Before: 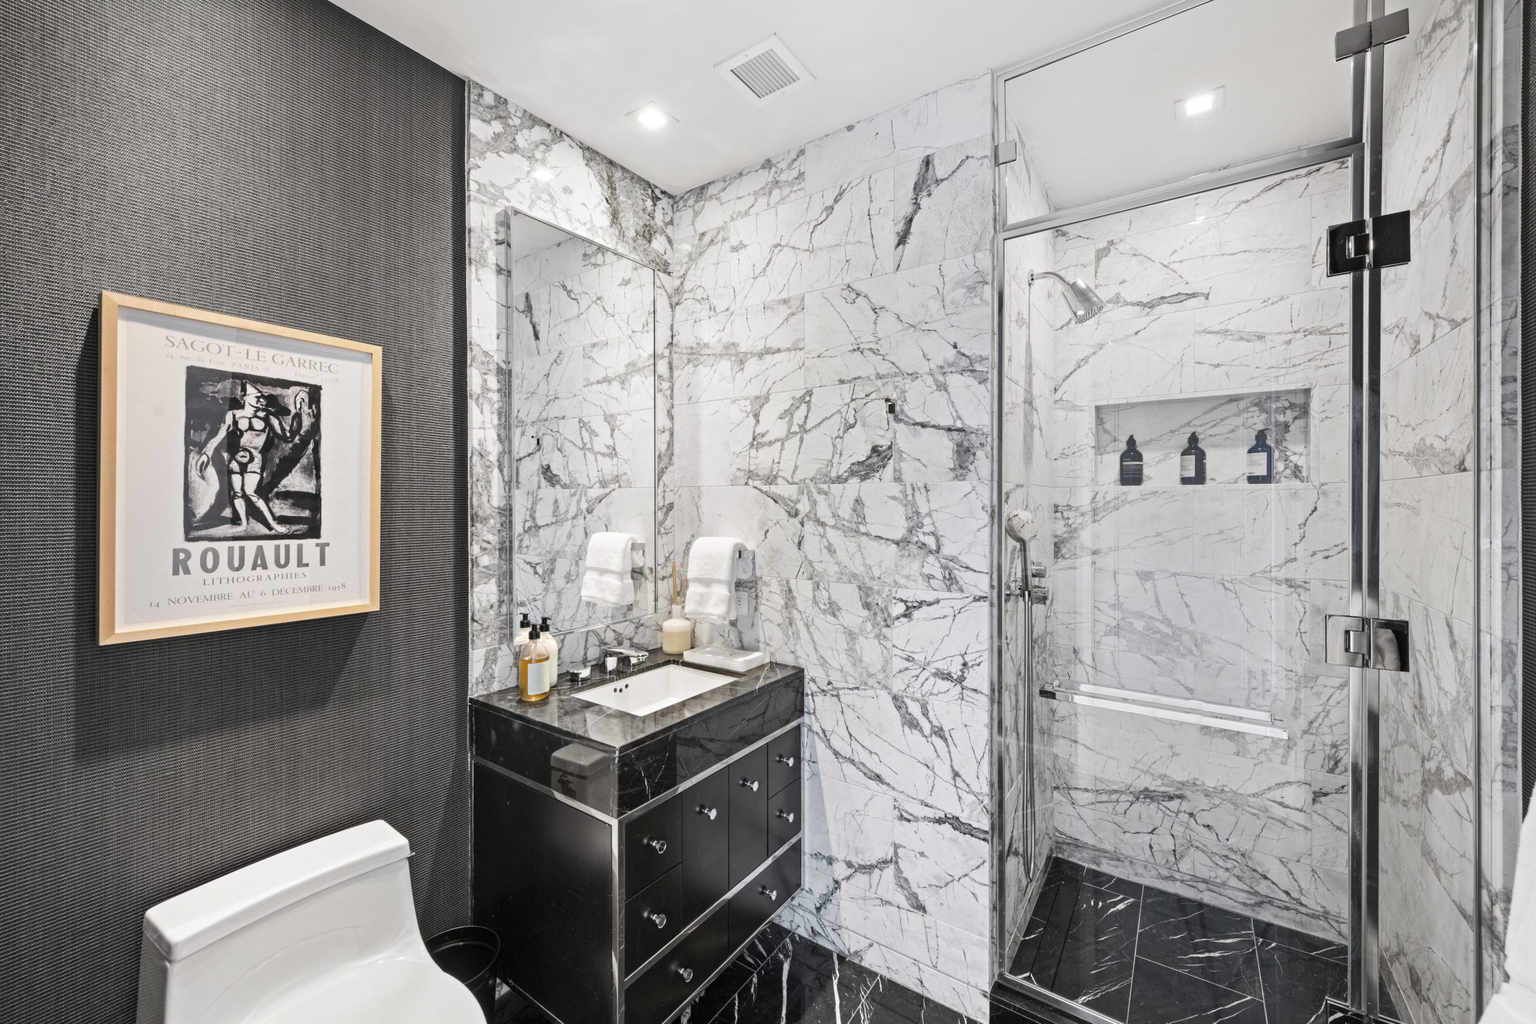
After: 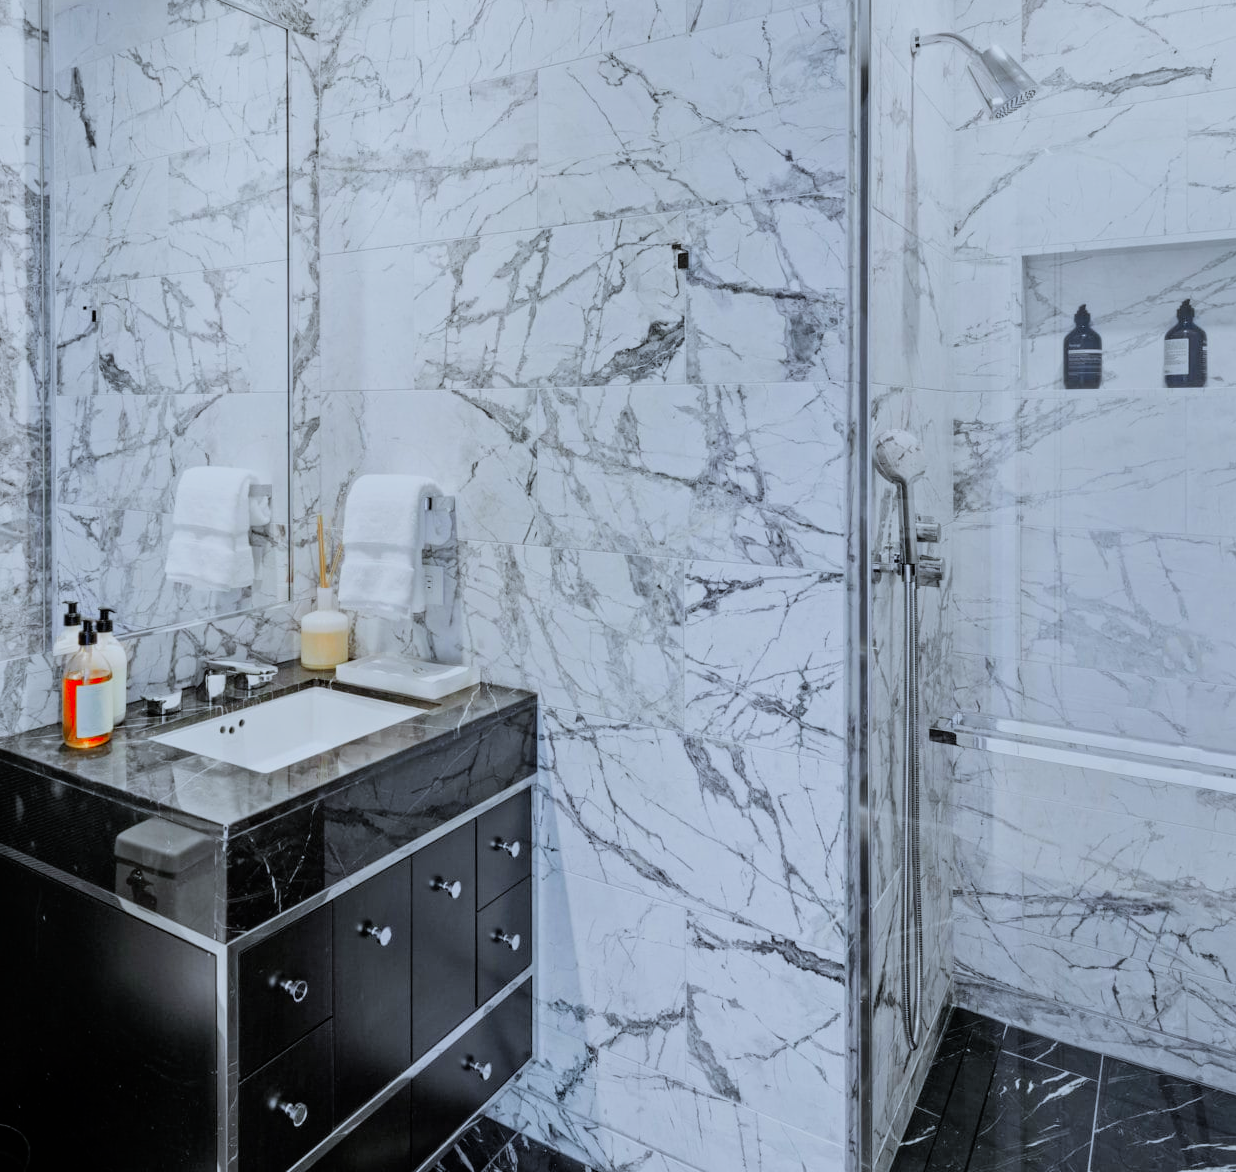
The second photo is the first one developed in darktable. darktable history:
filmic rgb: black relative exposure -7.75 EV, white relative exposure 4.4 EV, threshold 3 EV, hardness 3.76, latitude 38.11%, contrast 0.966, highlights saturation mix 10%, shadows ↔ highlights balance 4.59%, color science v4 (2020), enable highlight reconstruction true
white balance: red 0.924, blue 1.095
color zones: curves: ch1 [(0.24, 0.634) (0.75, 0.5)]; ch2 [(0.253, 0.437) (0.745, 0.491)], mix 102.12%
crop: left 31.379%, top 24.658%, right 20.326%, bottom 6.628%
